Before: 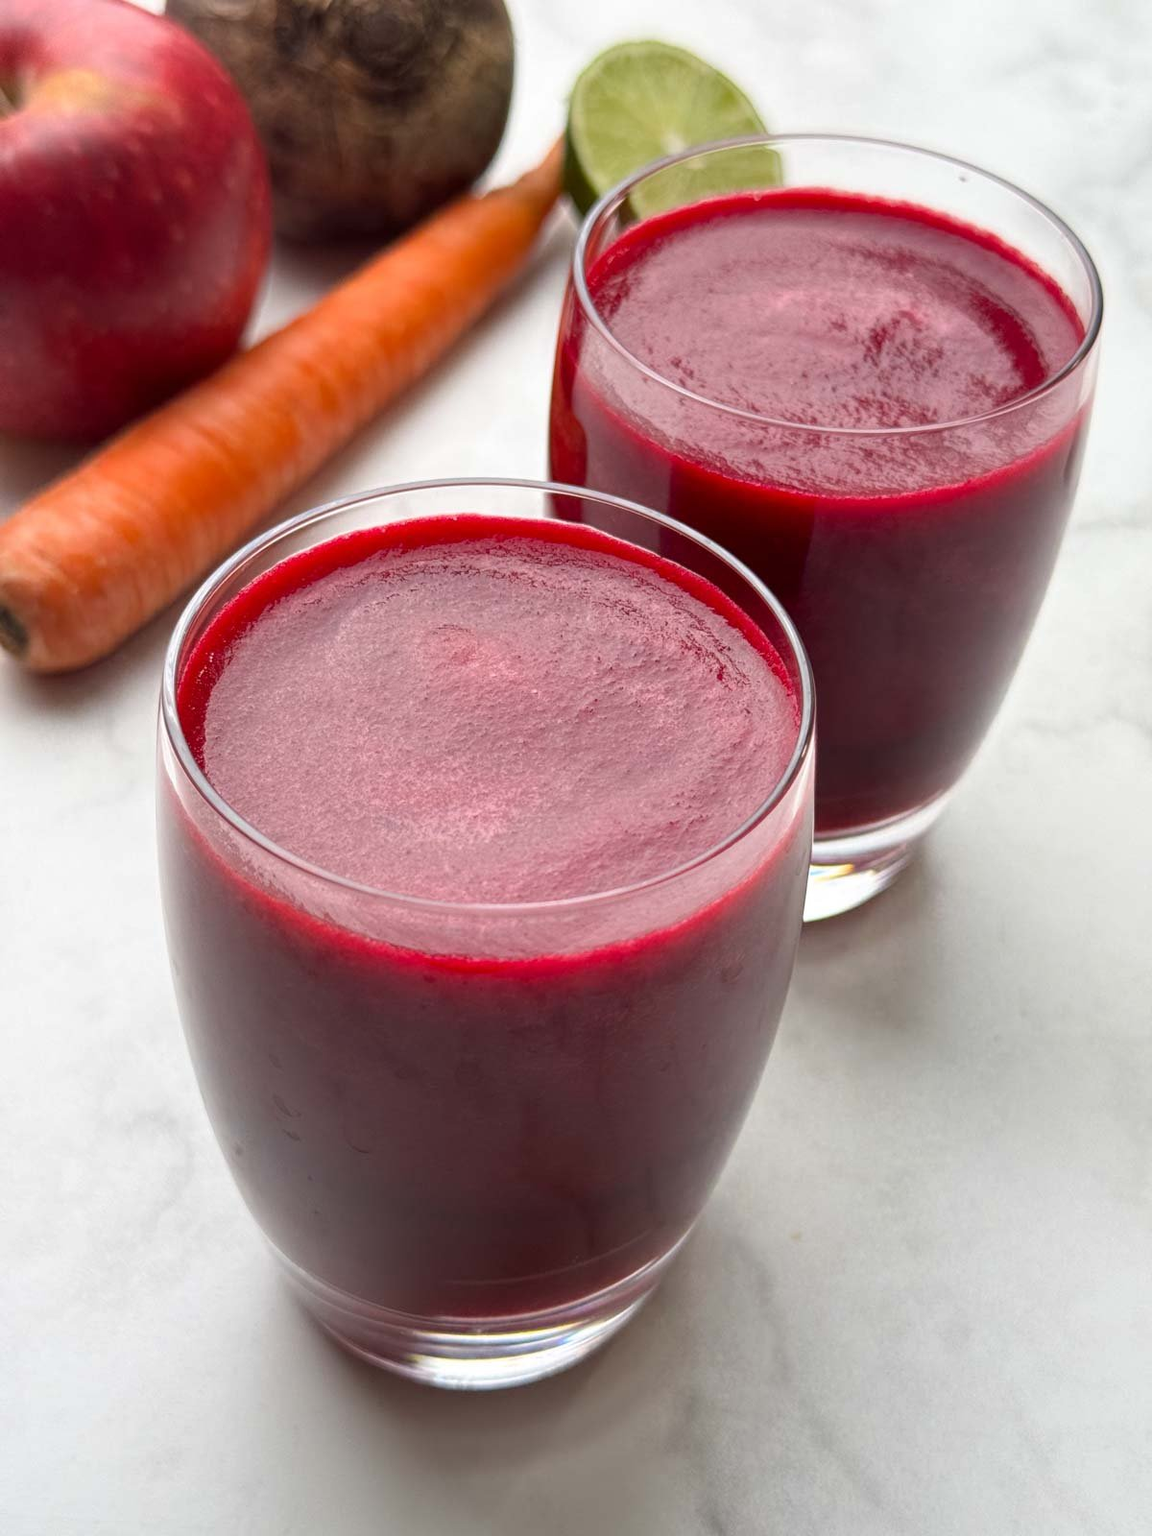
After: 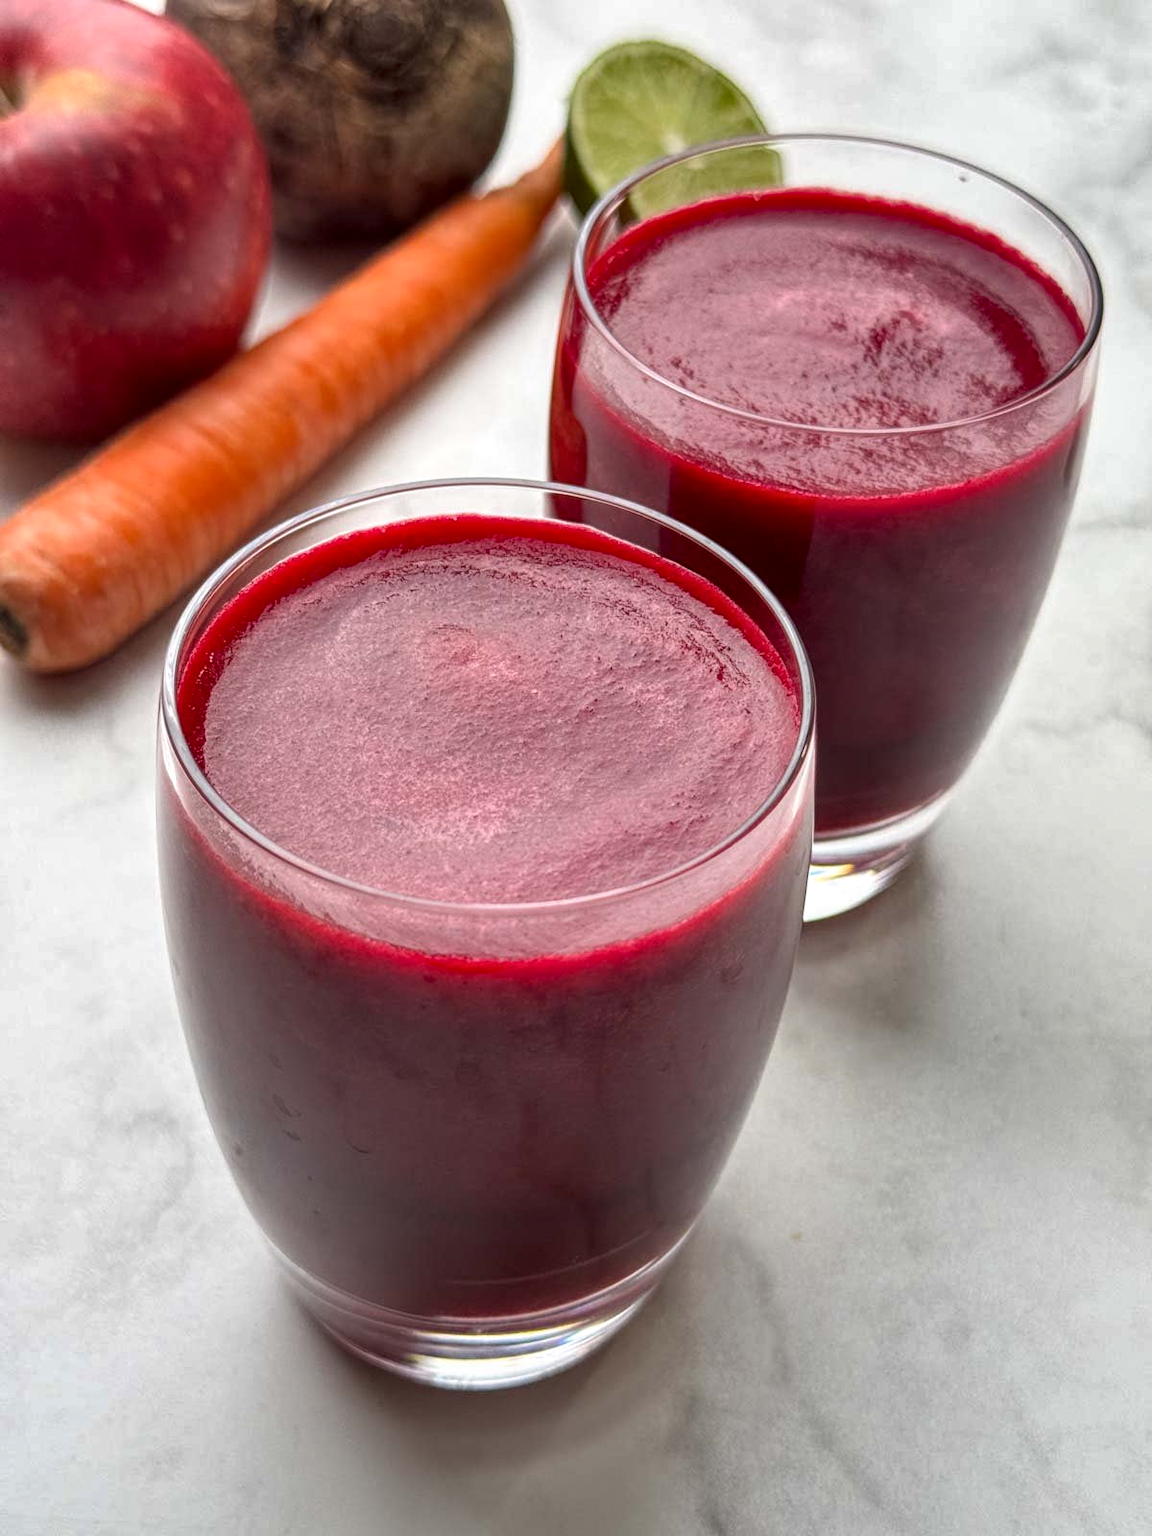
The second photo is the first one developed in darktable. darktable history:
tone equalizer: on, module defaults
shadows and highlights: soften with gaussian
local contrast: detail 130%
